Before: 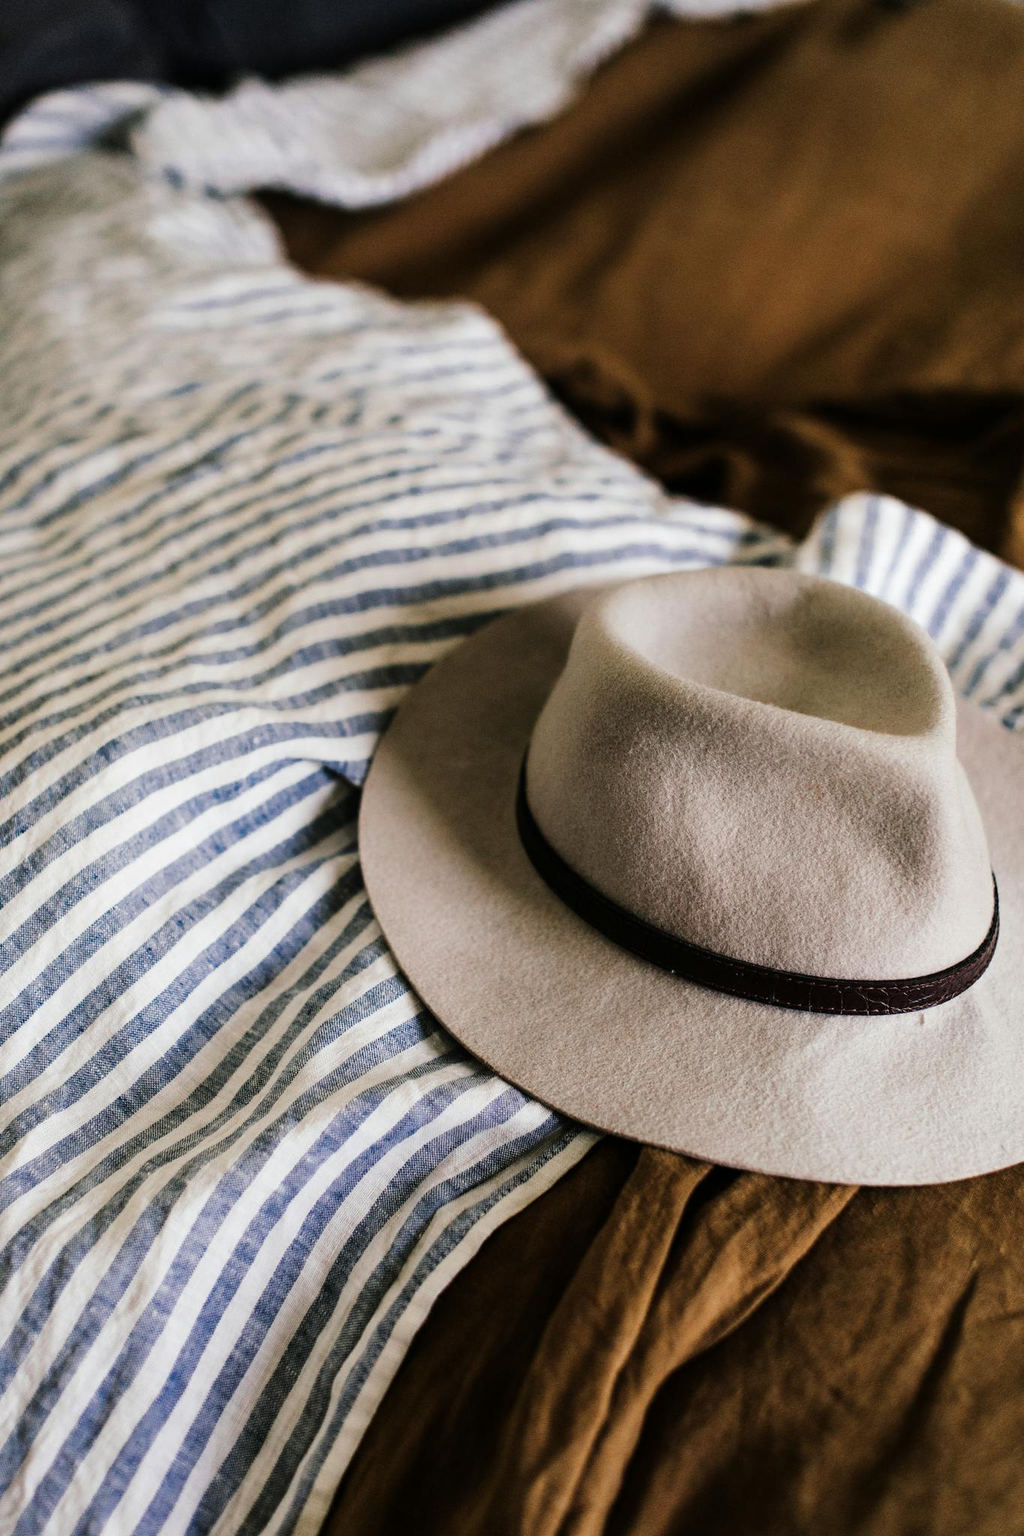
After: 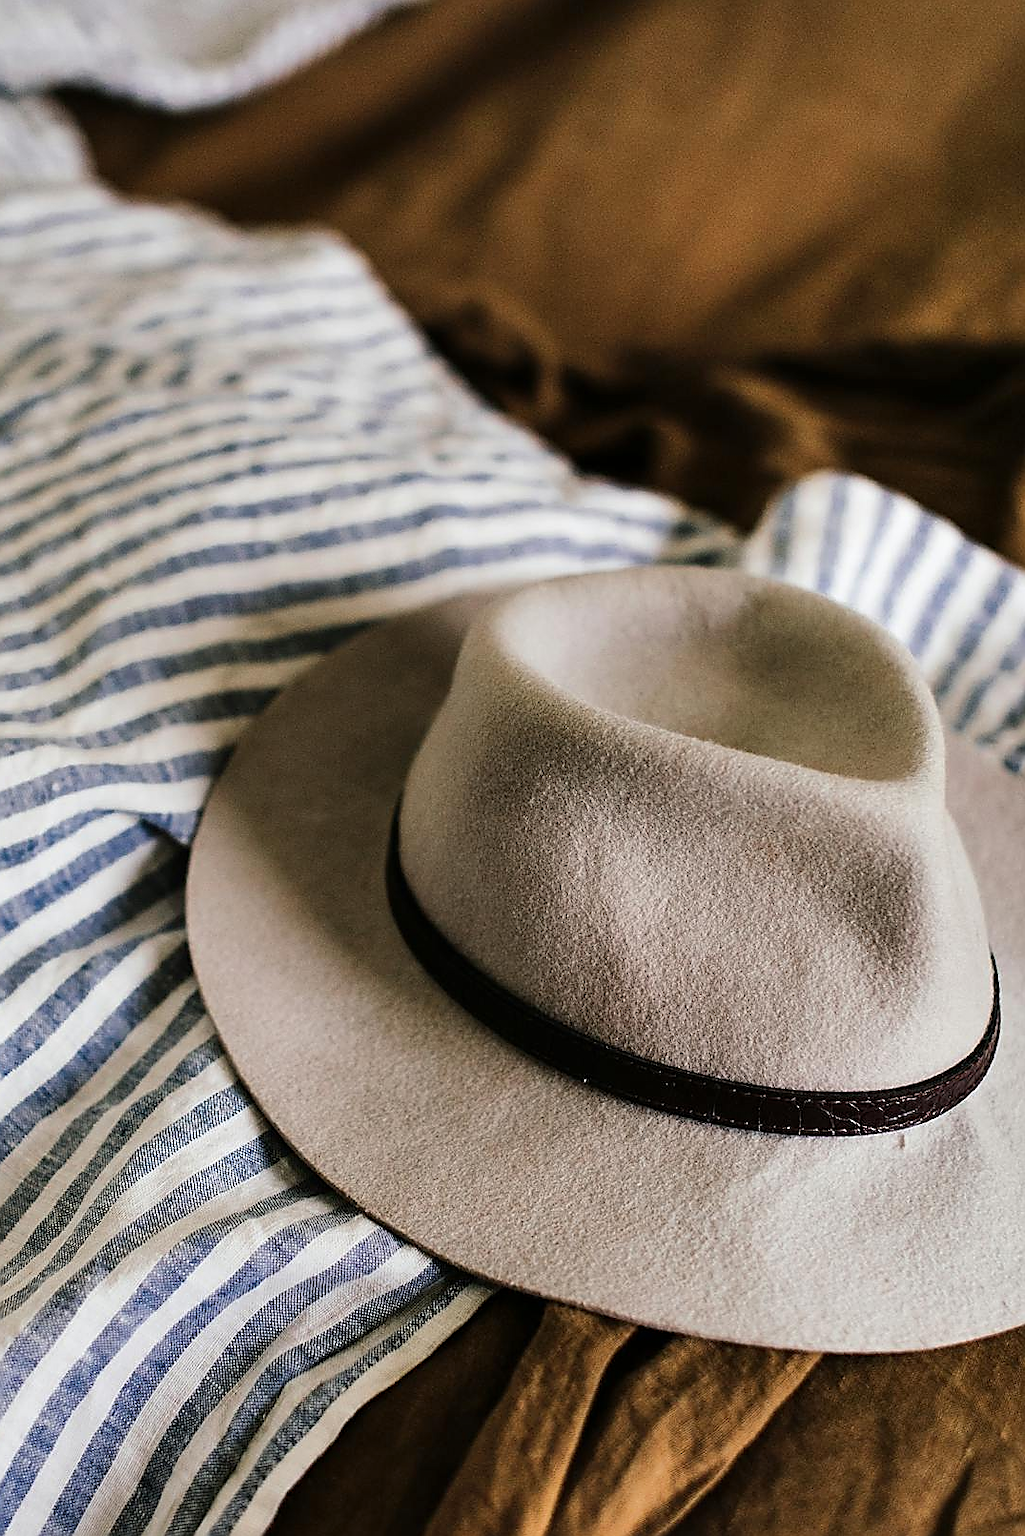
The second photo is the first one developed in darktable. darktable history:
sharpen: radius 1.4, amount 1.25, threshold 0.7
crop and rotate: left 20.74%, top 7.912%, right 0.375%, bottom 13.378%
shadows and highlights: soften with gaussian
